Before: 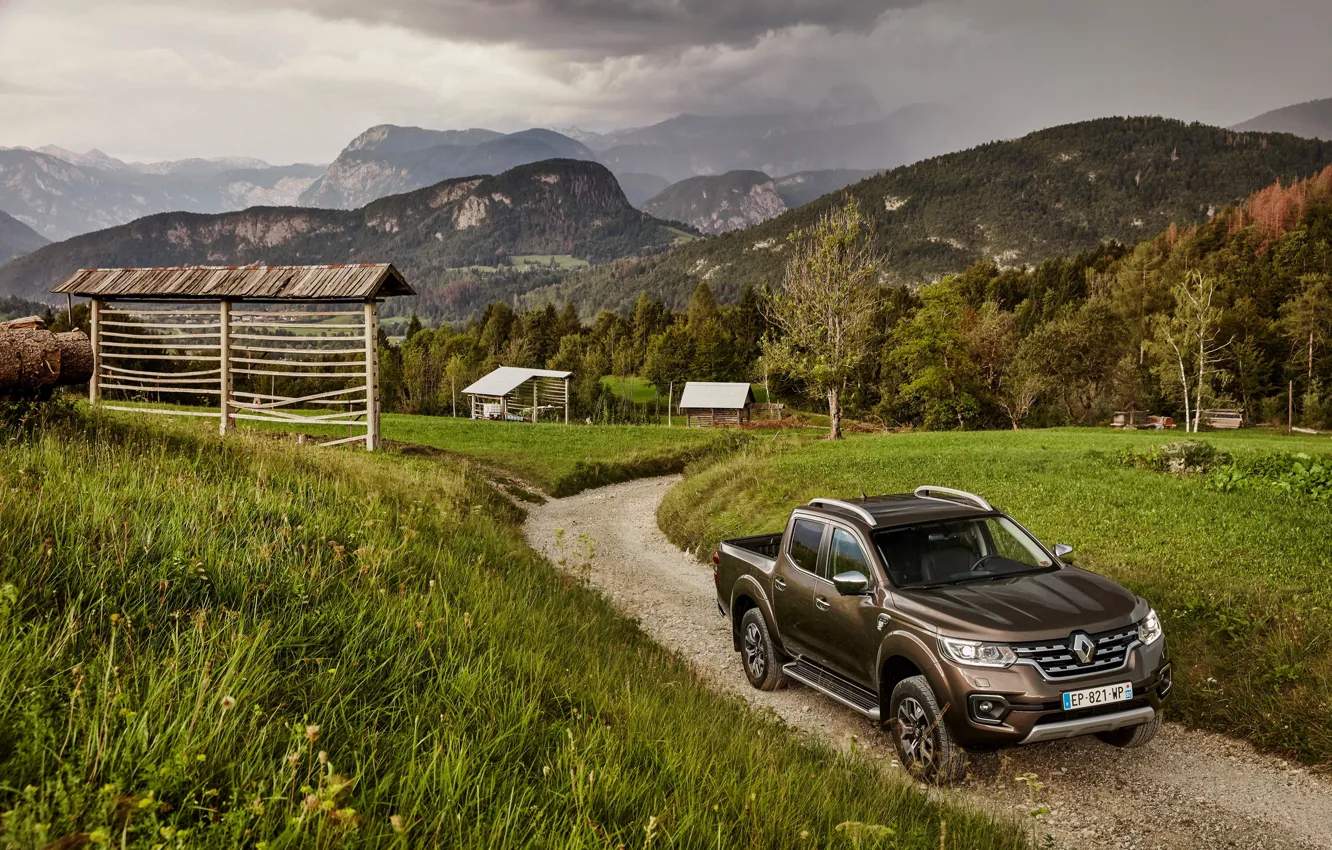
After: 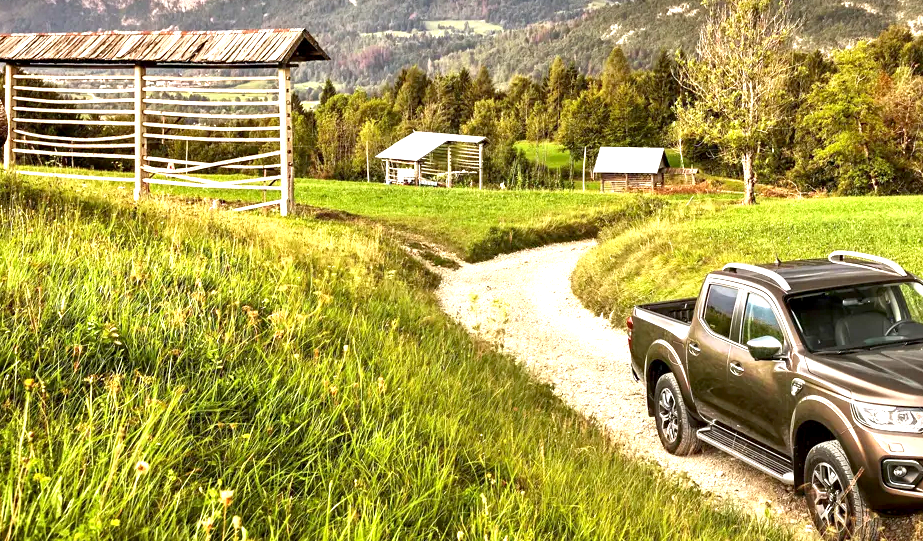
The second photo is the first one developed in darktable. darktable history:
exposure: black level correction 0.001, exposure 1.84 EV, compensate highlight preservation false
crop: left 6.488%, top 27.668%, right 24.183%, bottom 8.656%
